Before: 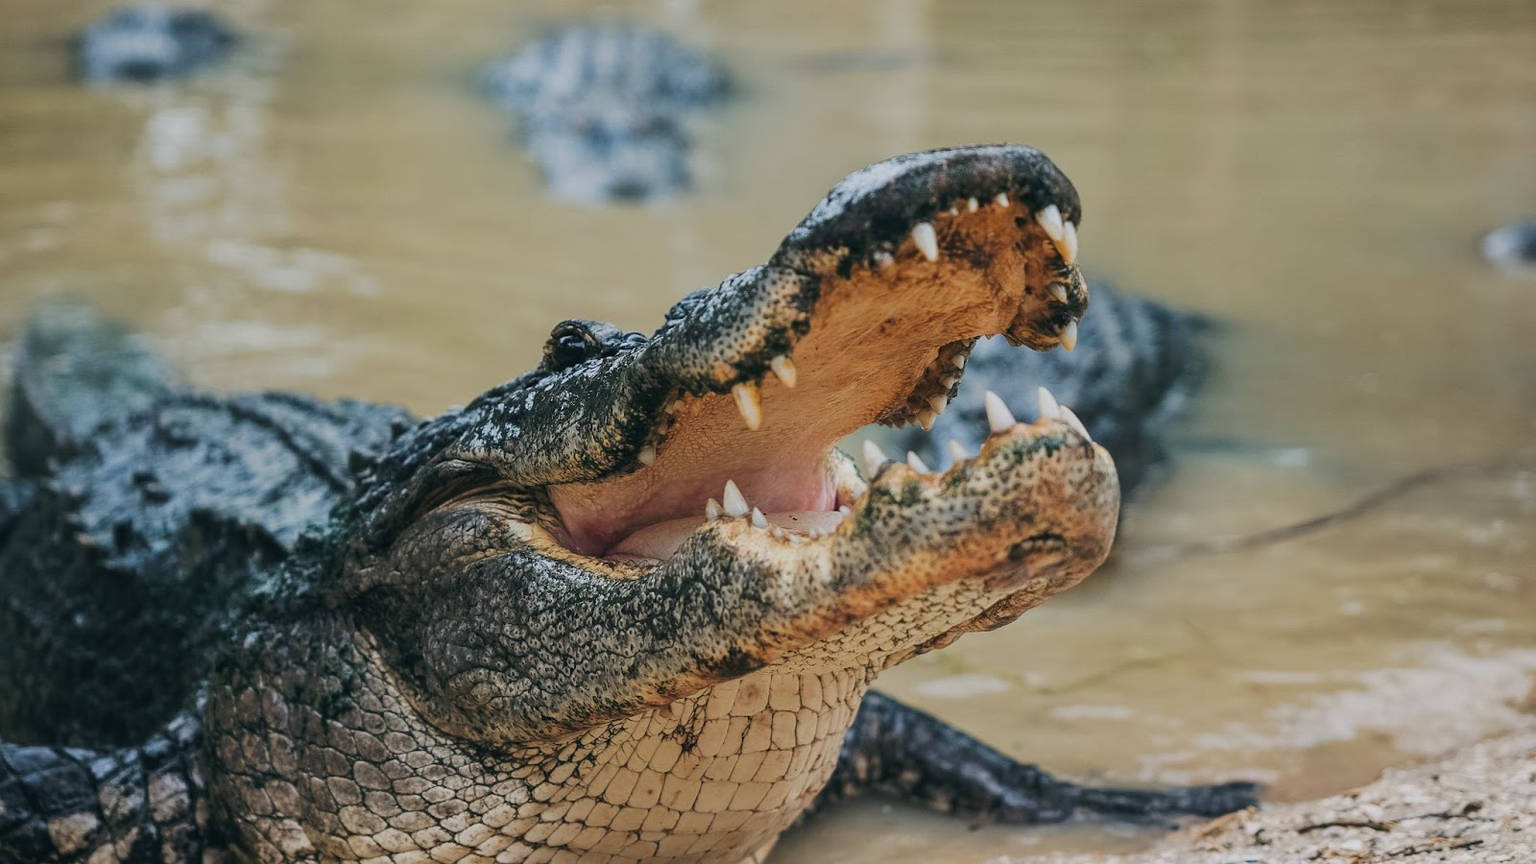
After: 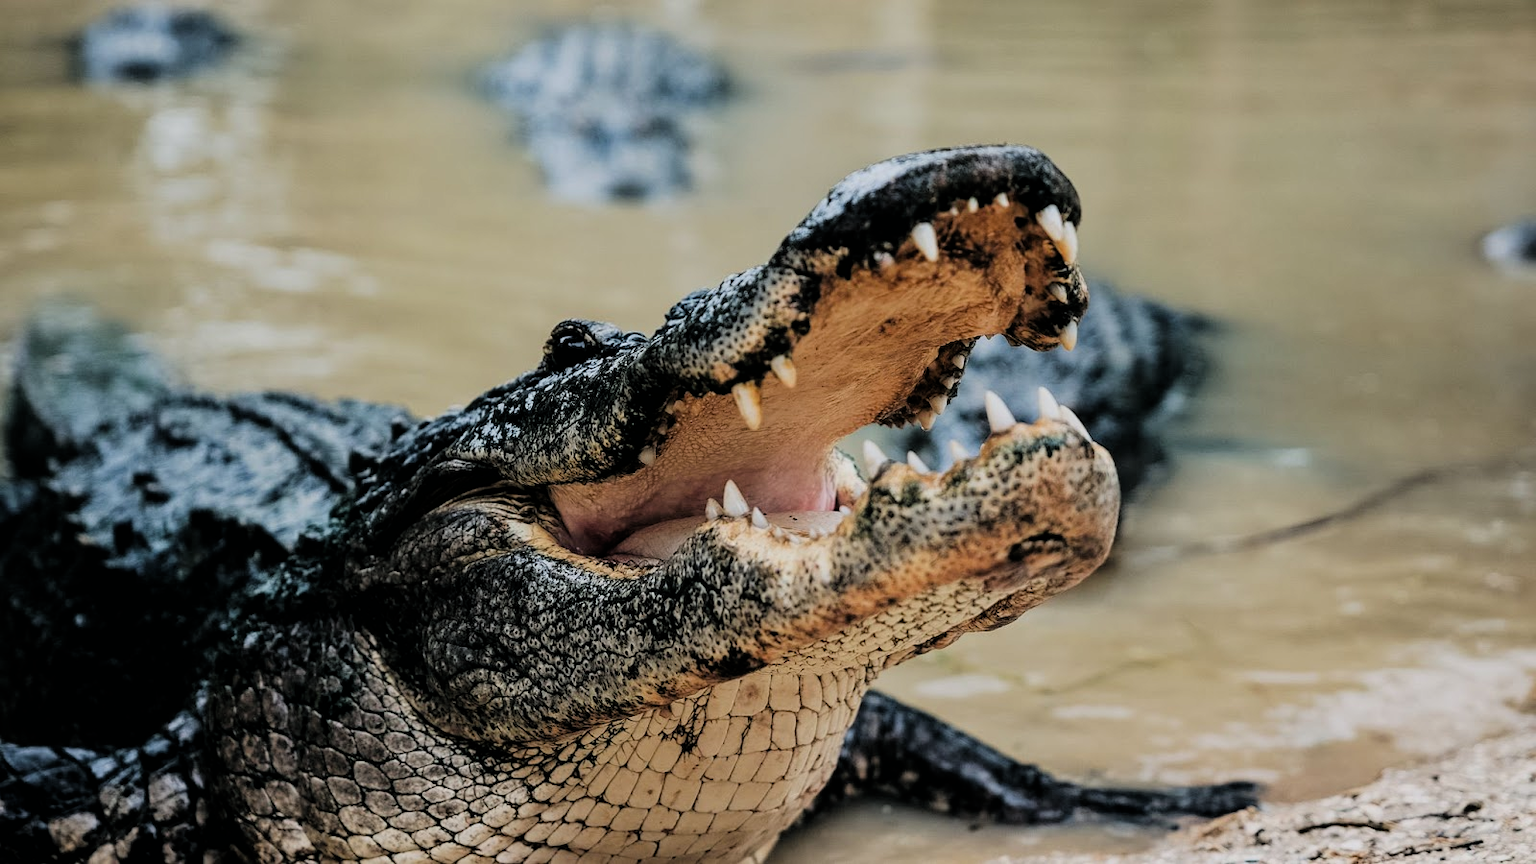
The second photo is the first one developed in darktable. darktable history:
filmic rgb: black relative exposure -4 EV, white relative exposure 3 EV, hardness 3.02, contrast 1.4
